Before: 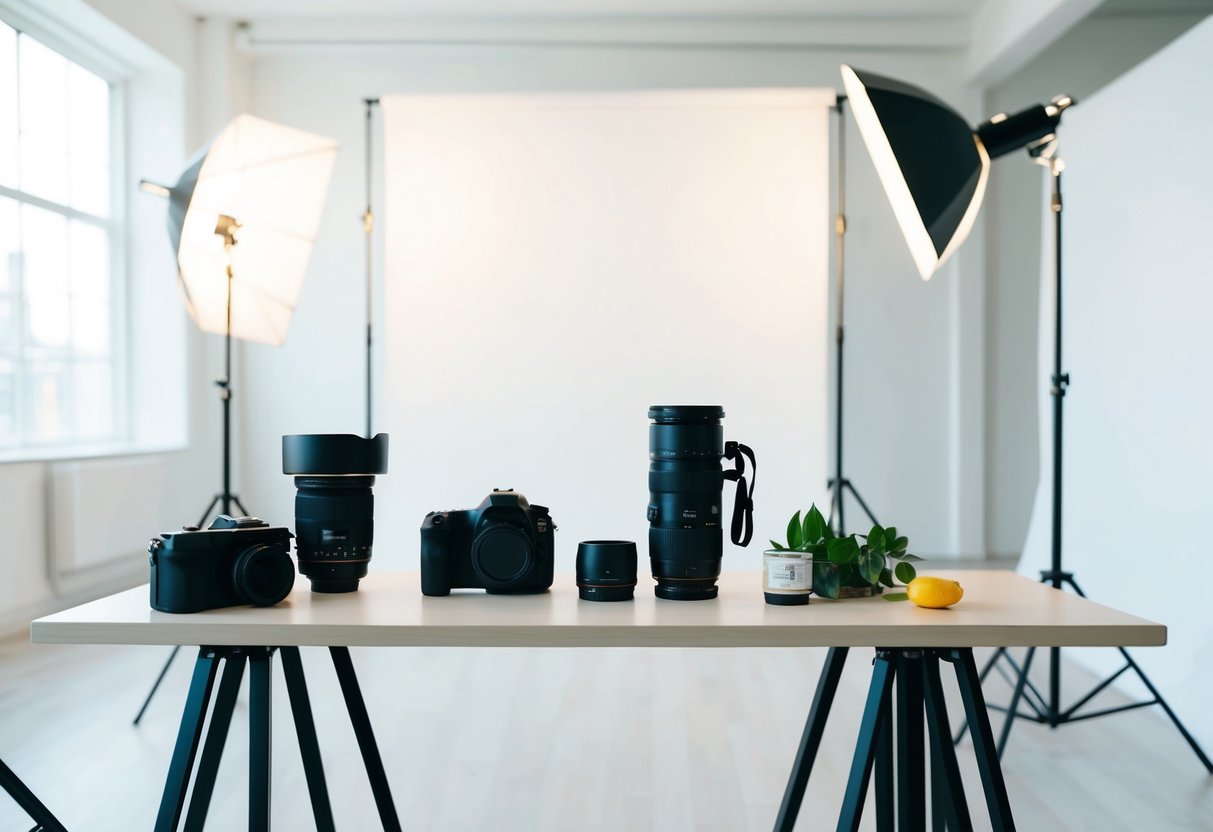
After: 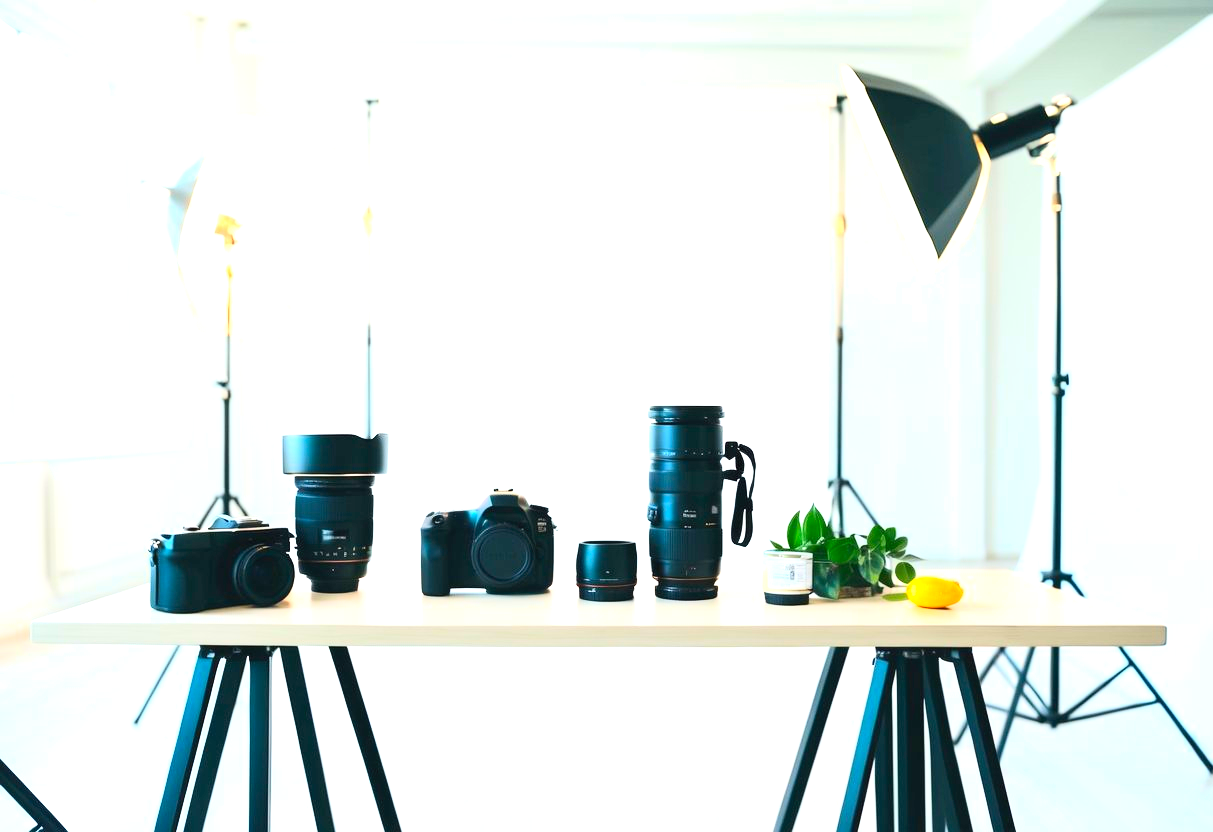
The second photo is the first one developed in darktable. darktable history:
exposure: black level correction 0, exposure 1.2 EV, compensate exposure bias true, compensate highlight preservation false
contrast brightness saturation: contrast 0.24, brightness 0.26, saturation 0.39
